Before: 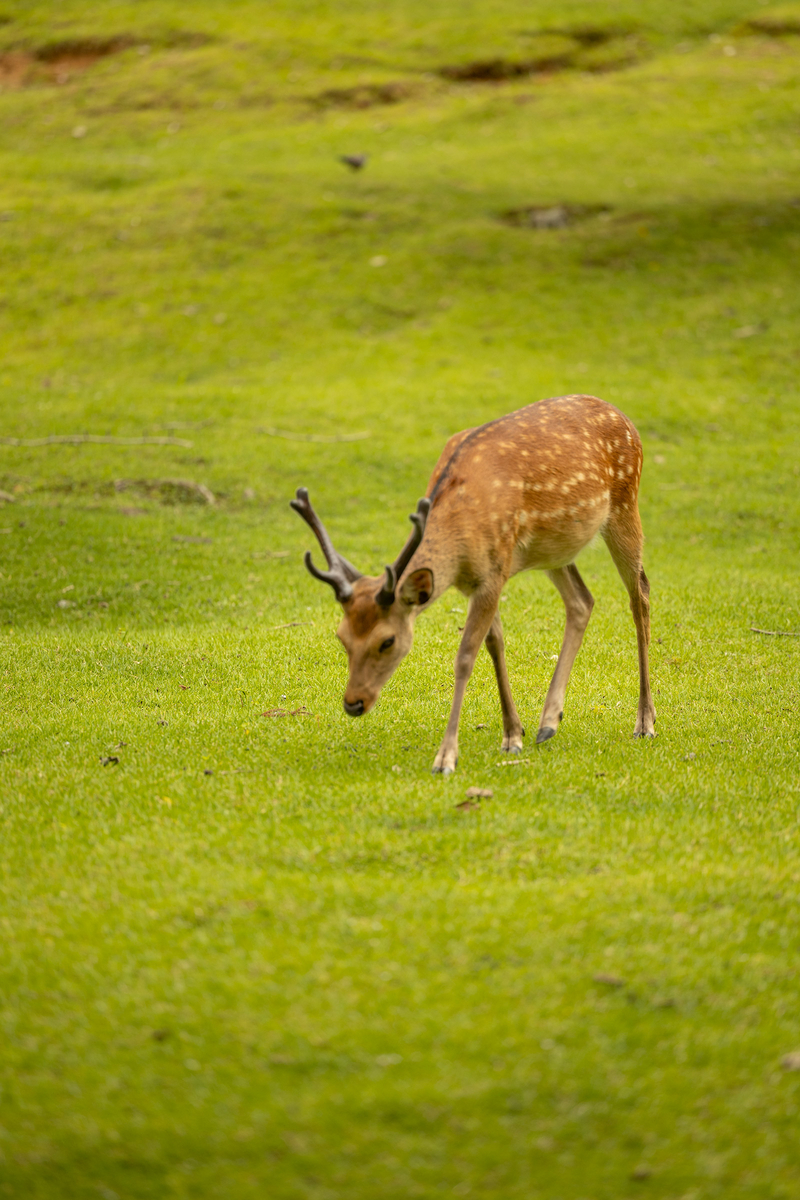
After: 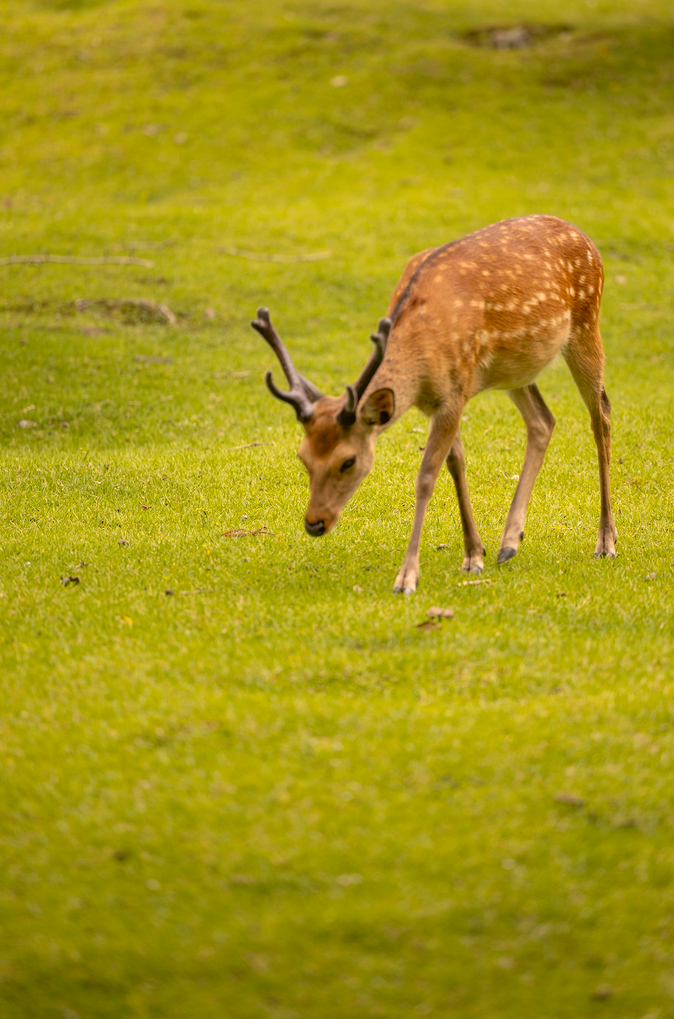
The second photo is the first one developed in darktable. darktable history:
color calibration: output R [1.063, -0.012, -0.003, 0], output B [-0.079, 0.047, 1, 0], x 0.357, y 0.368, temperature 4683.58 K
crop and rotate: left 5.023%, top 15.057%, right 10.716%
